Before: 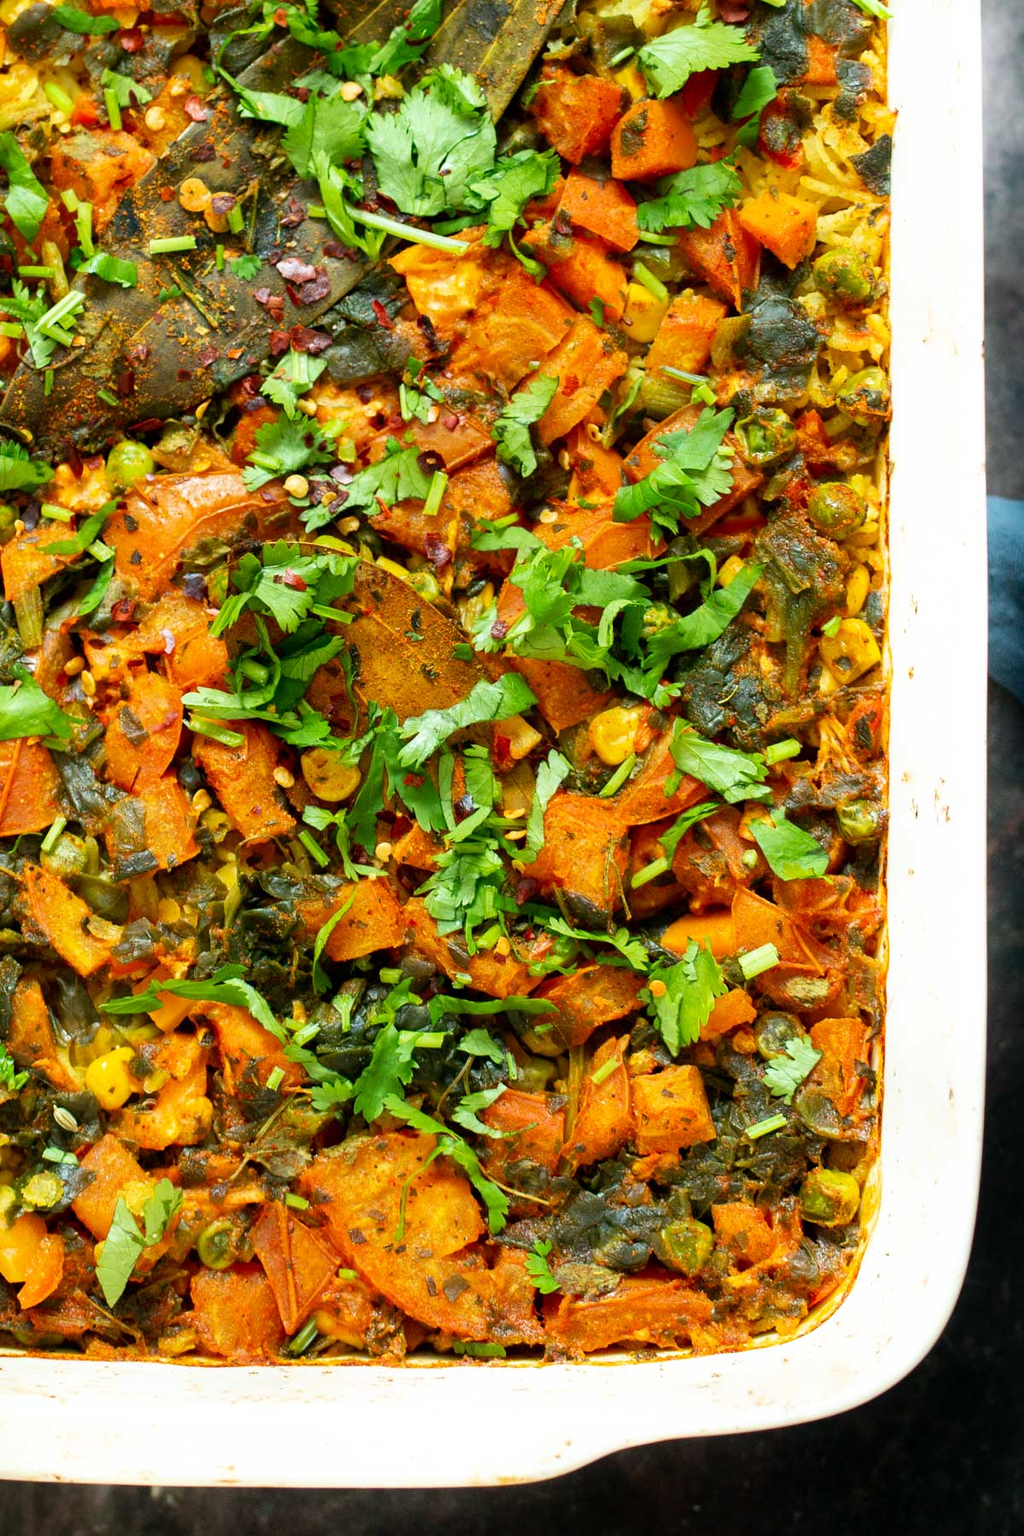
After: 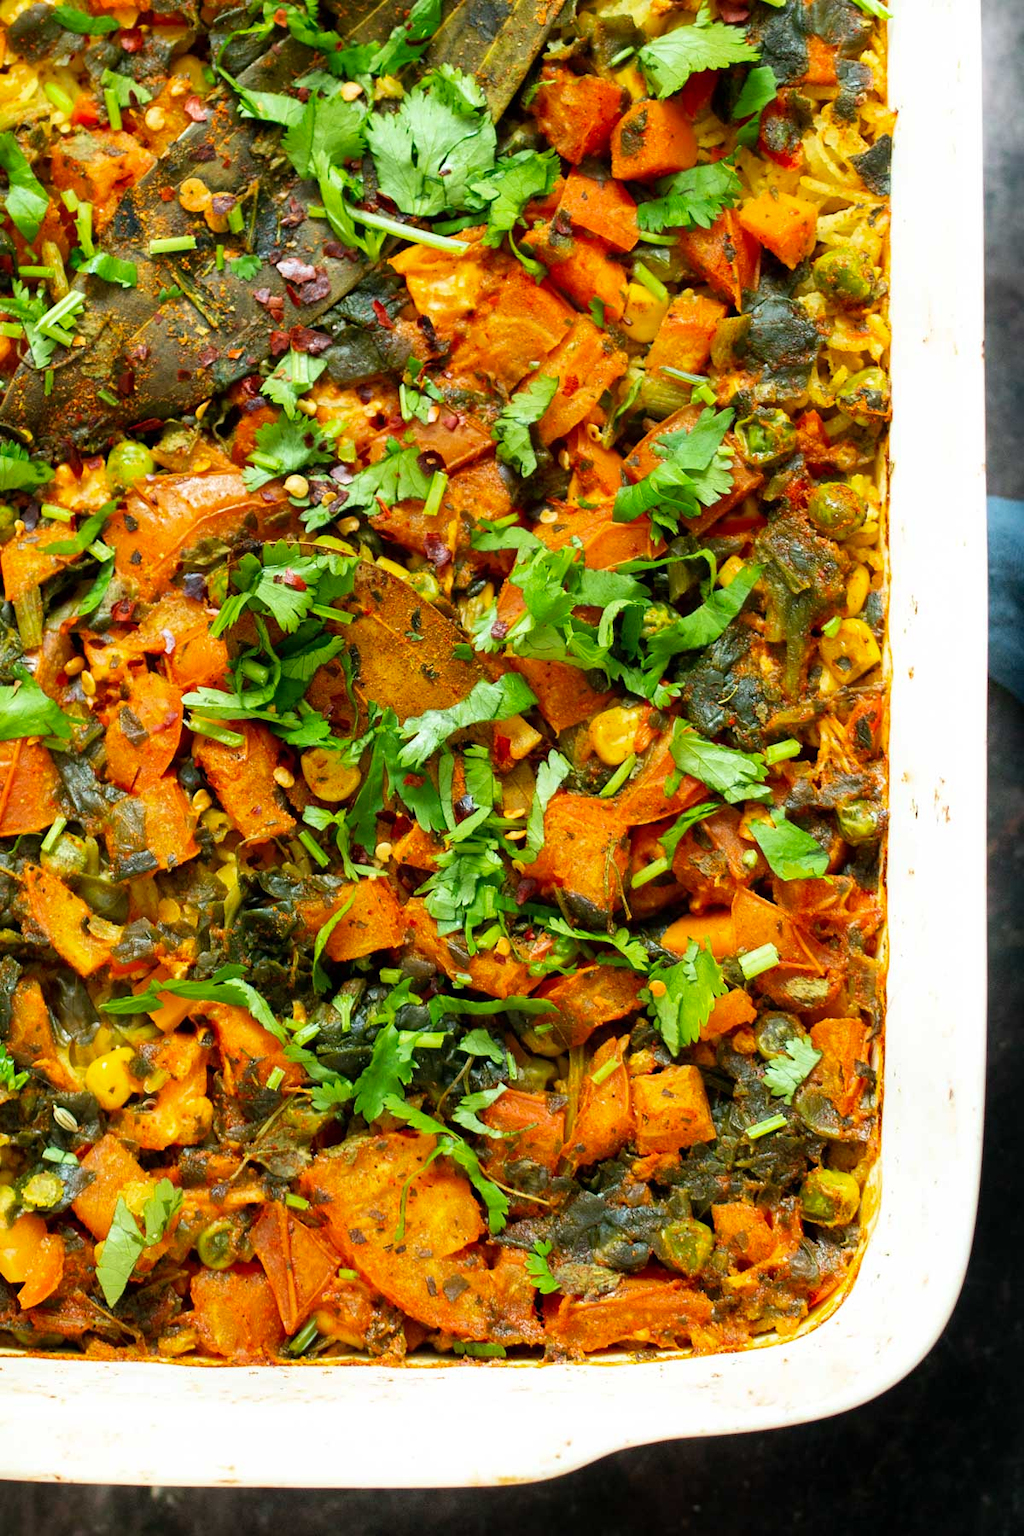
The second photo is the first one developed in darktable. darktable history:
vibrance: vibrance 15%
exposure: compensate highlight preservation false
